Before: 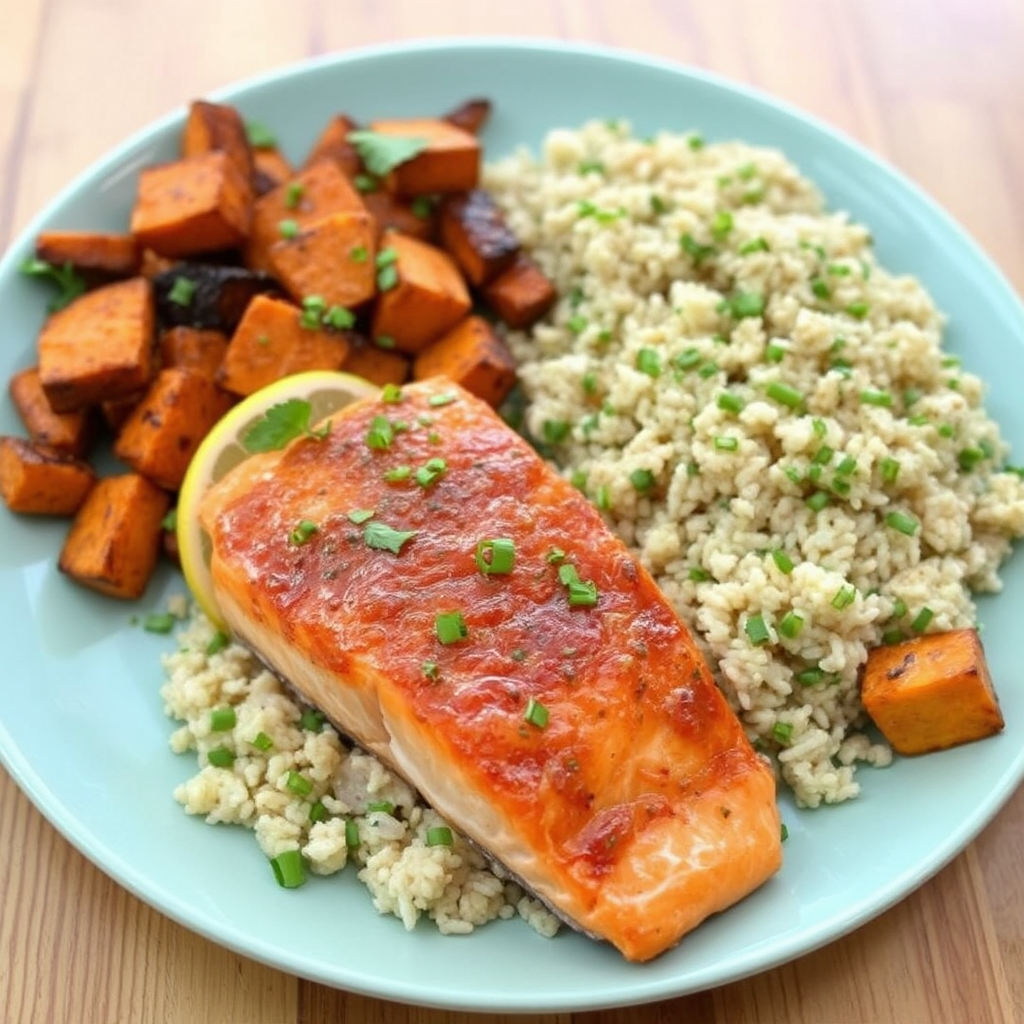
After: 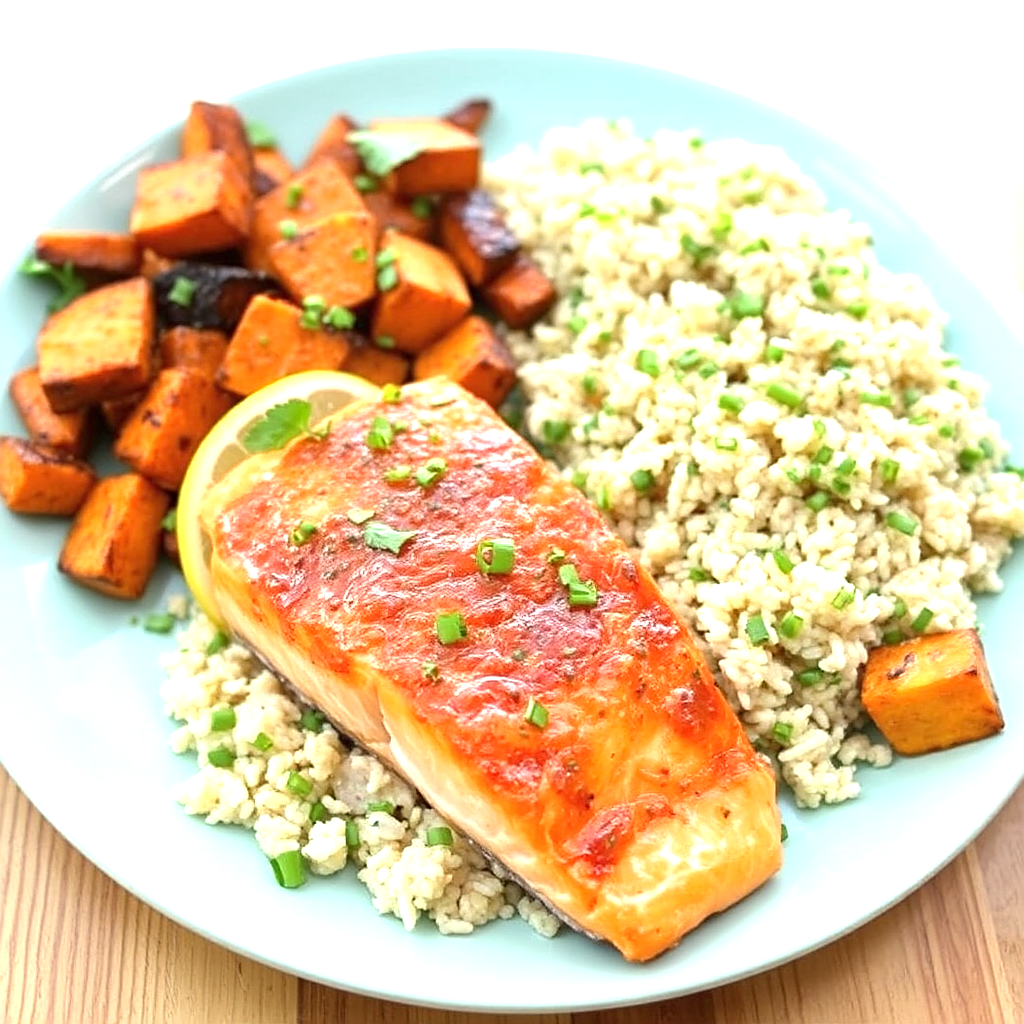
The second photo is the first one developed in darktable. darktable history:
exposure: exposure 1.001 EV, compensate exposure bias true, compensate highlight preservation false
sharpen: on, module defaults
